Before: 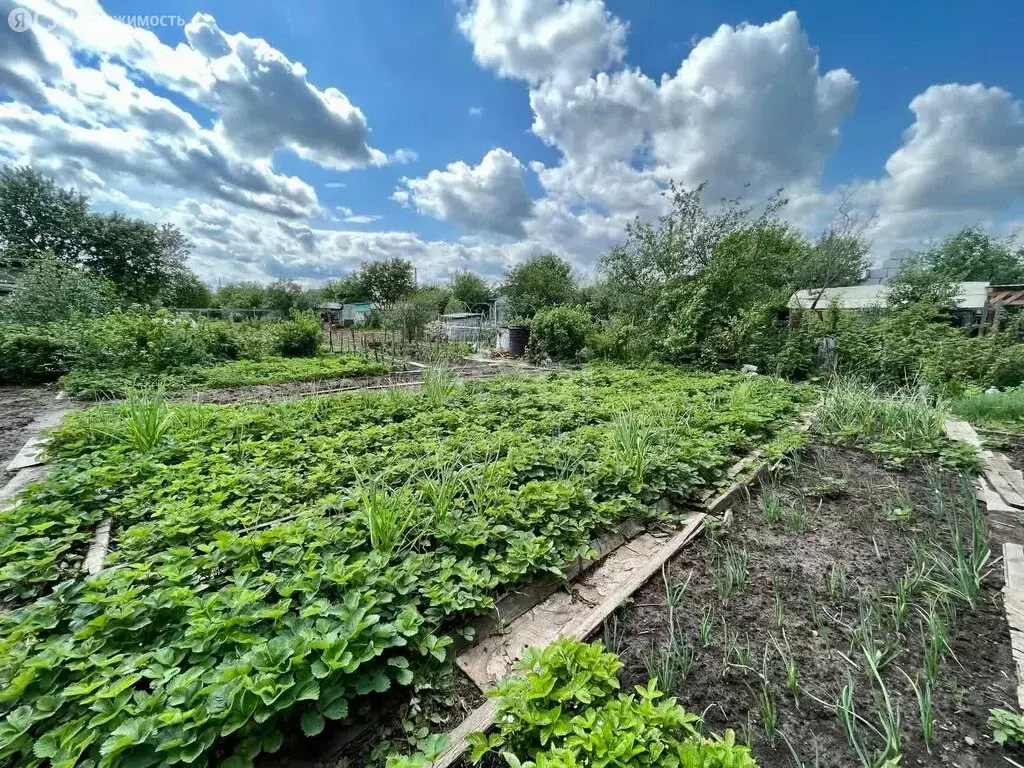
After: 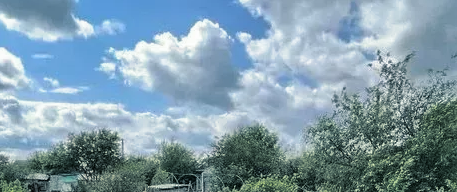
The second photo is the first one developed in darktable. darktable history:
split-toning: shadows › hue 205.2°, shadows › saturation 0.29, highlights › hue 50.4°, highlights › saturation 0.38, balance -49.9
crop: left 28.64%, top 16.832%, right 26.637%, bottom 58.055%
